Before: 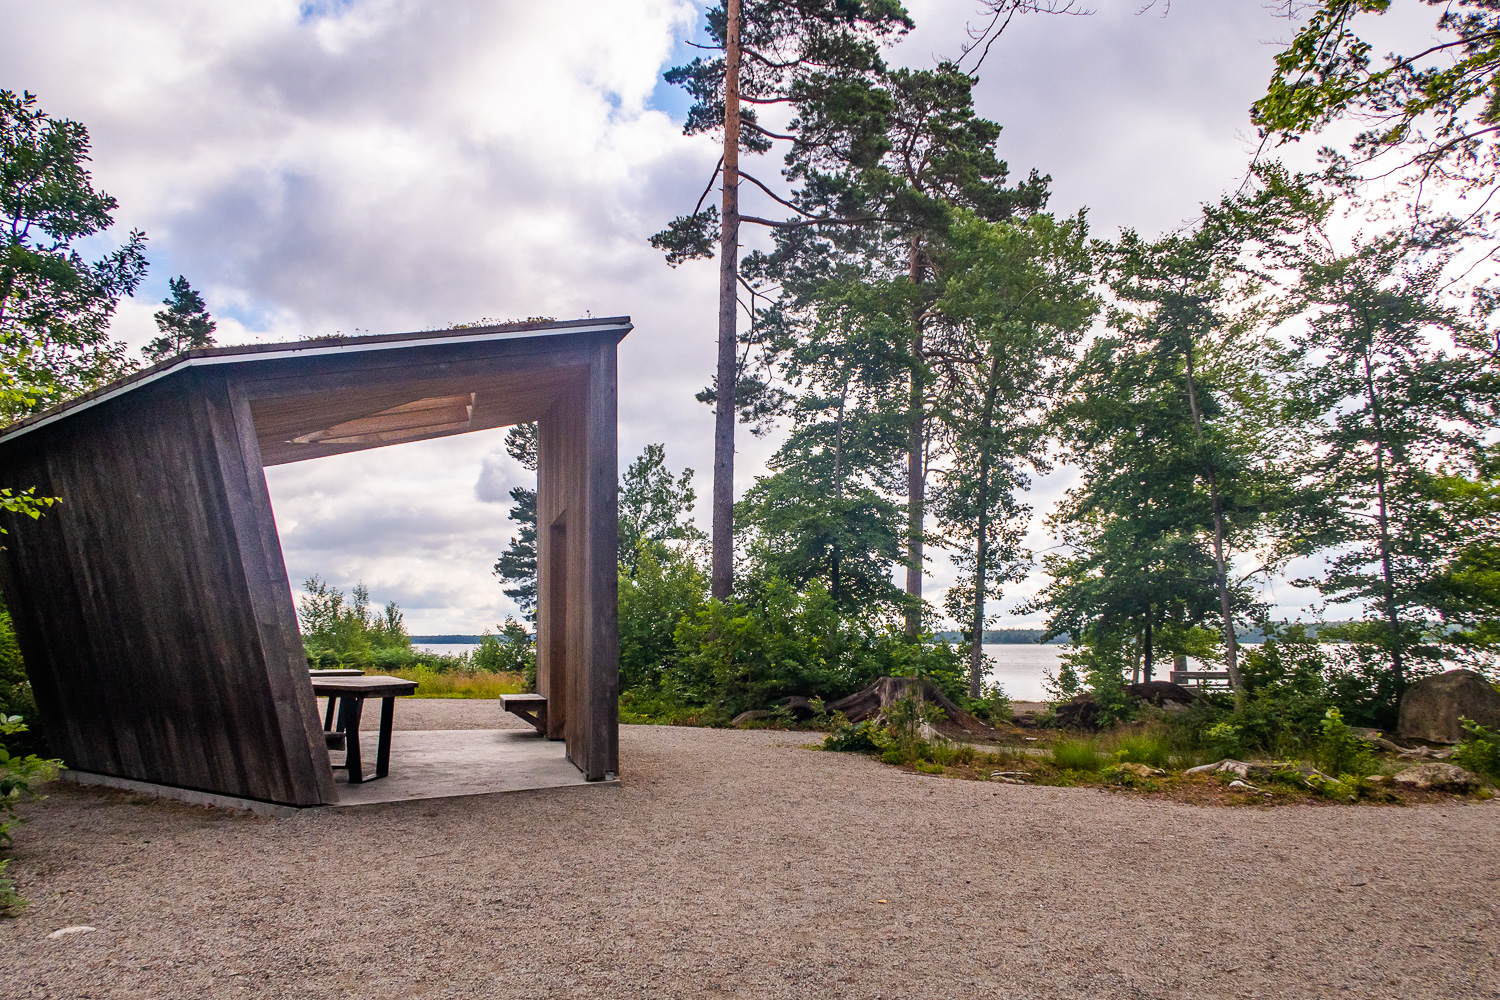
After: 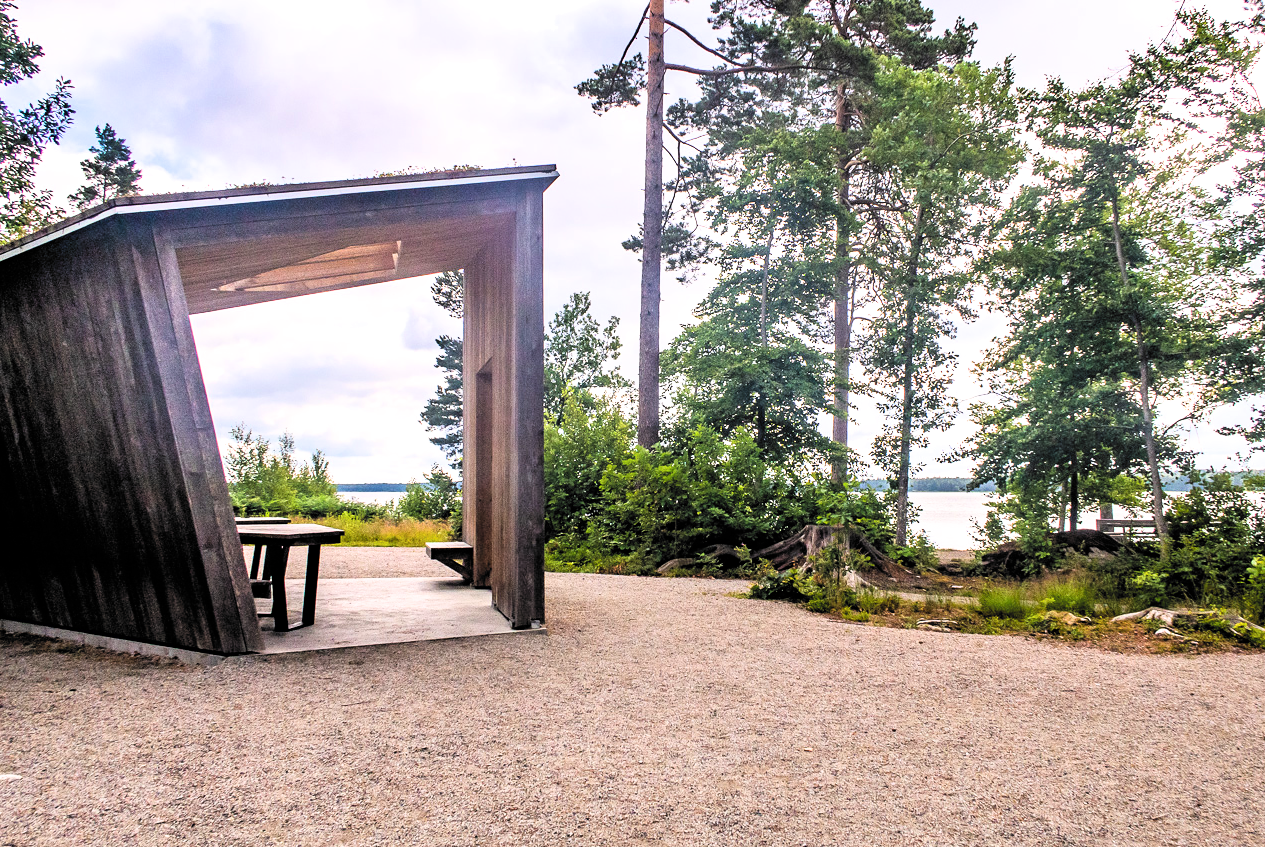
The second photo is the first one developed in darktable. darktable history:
exposure: exposure 1.001 EV, compensate highlight preservation false
crop and rotate: left 4.945%, top 15.269%, right 10.697%
filmic rgb: black relative exposure -5.01 EV, white relative exposure 3.19 EV, hardness 3.47, contrast 1.202, highlights saturation mix -29.15%, color science v6 (2022)
